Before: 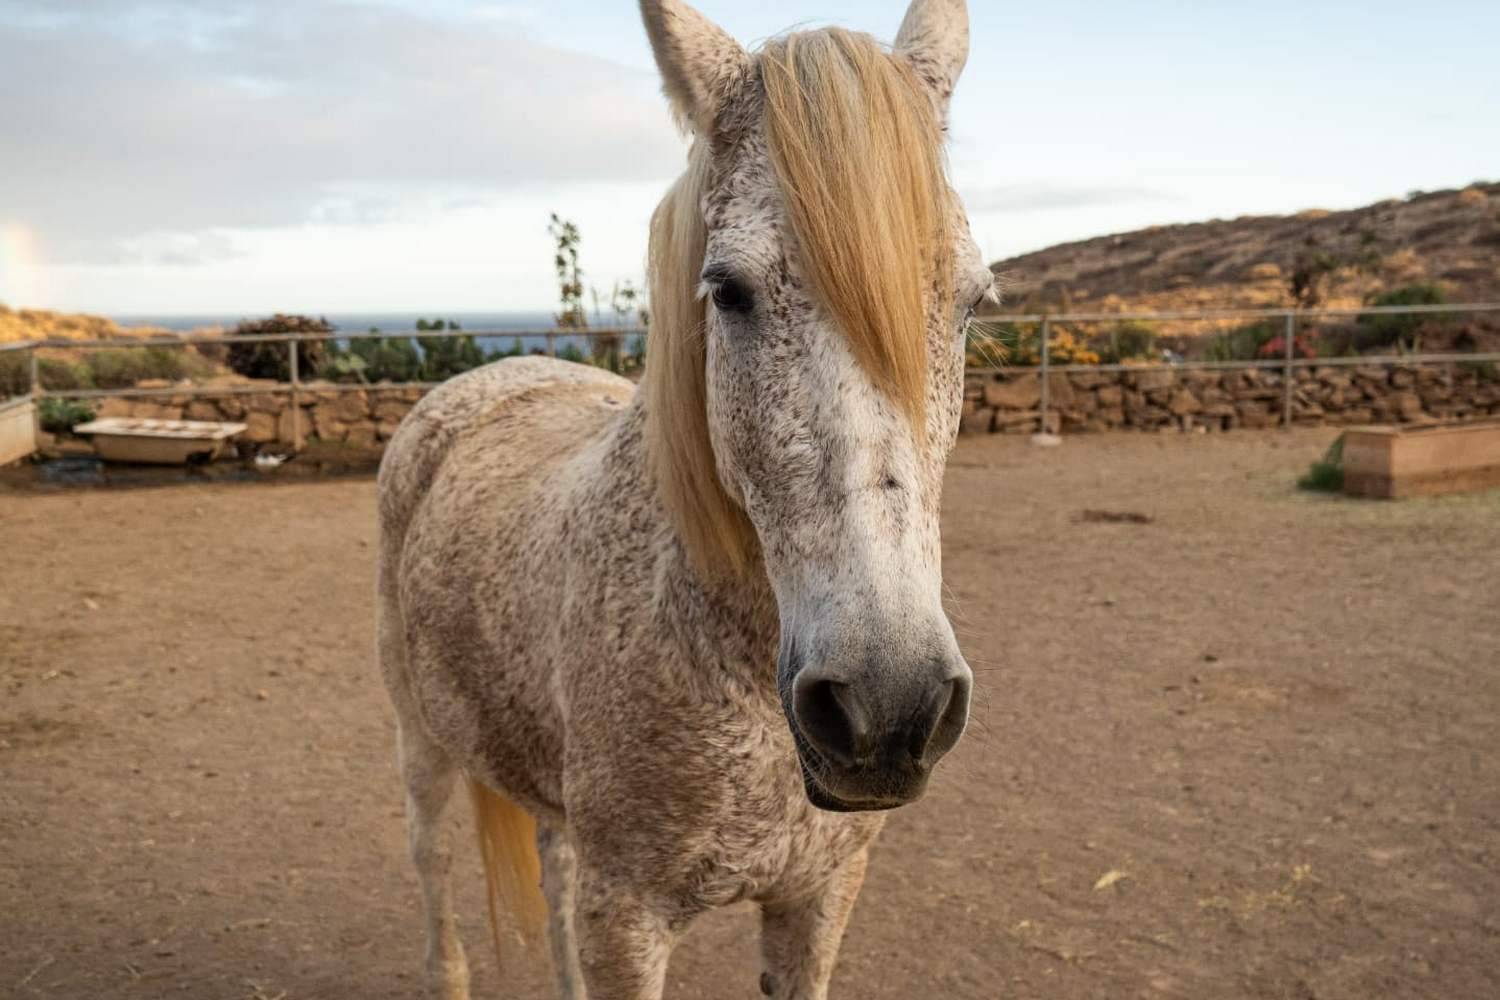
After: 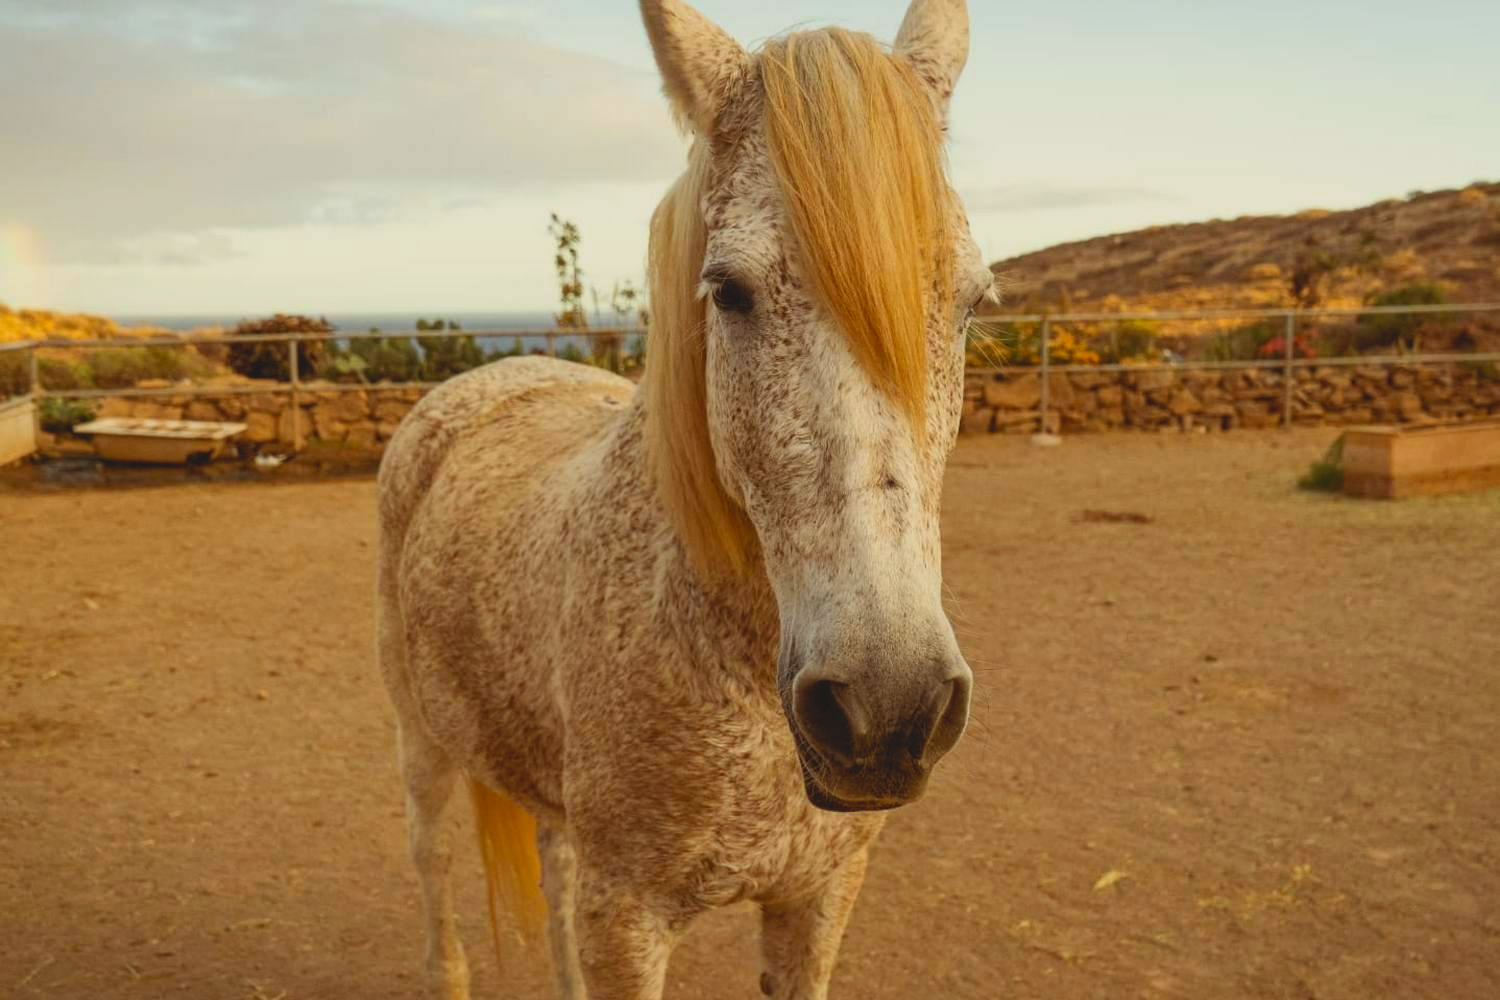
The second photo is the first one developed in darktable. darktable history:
contrast brightness saturation: contrast -0.19, saturation 0.19
color correction: highlights a* -4.73, highlights b* 5.06, saturation 0.97
color balance rgb: shadows lift › chroma 4.41%, shadows lift › hue 27°, power › chroma 2.5%, power › hue 70°, highlights gain › chroma 1%, highlights gain › hue 27°, saturation formula JzAzBz (2021)
